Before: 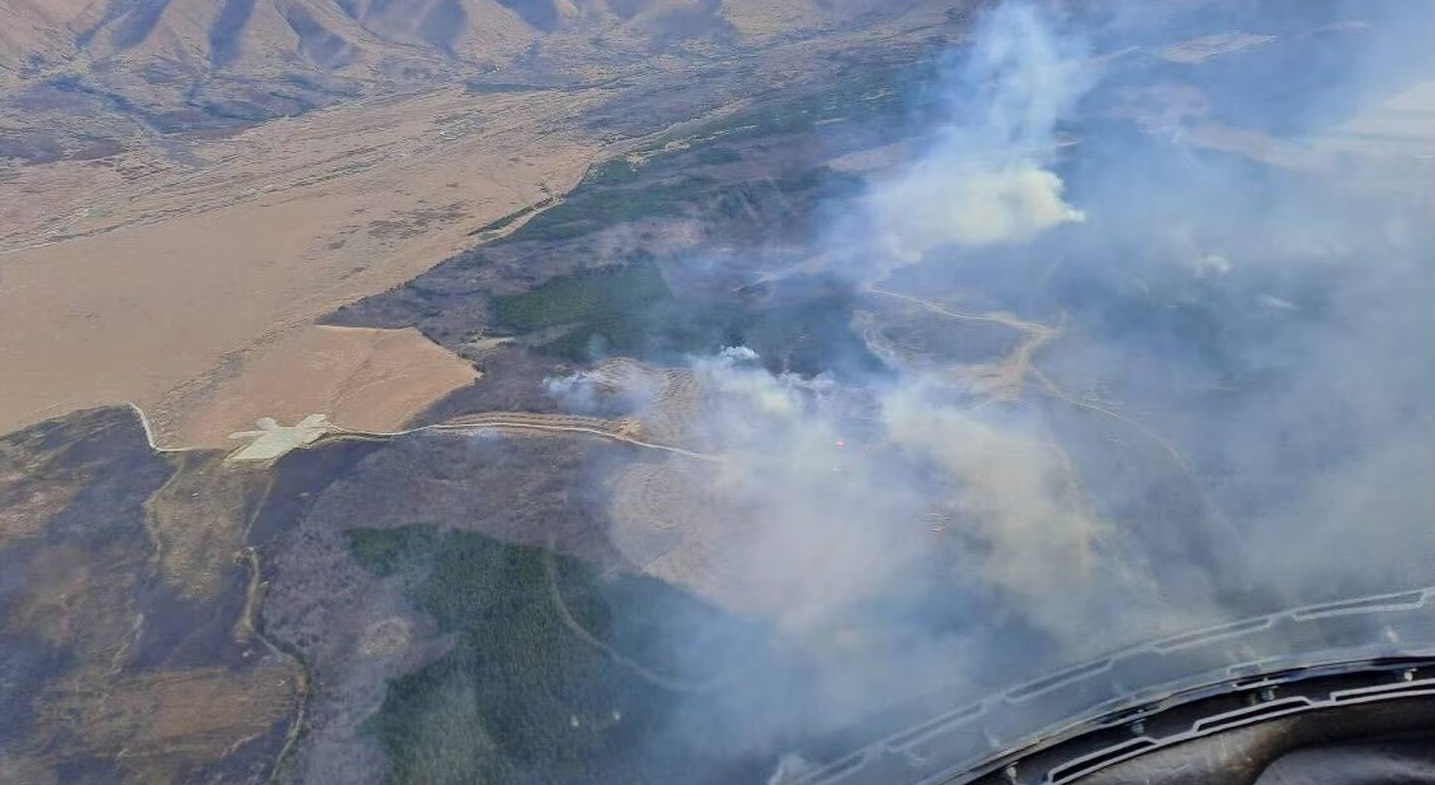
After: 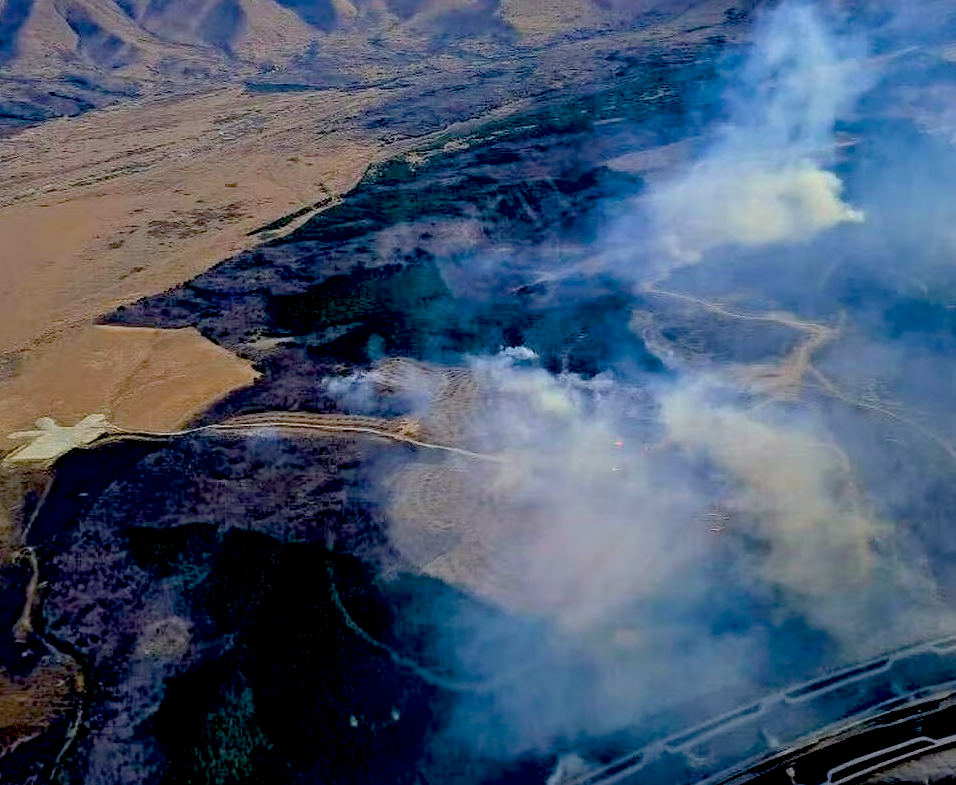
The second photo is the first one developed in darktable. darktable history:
exposure: black level correction 0.098, exposure -0.091 EV, compensate highlight preservation false
crop: left 15.406%, right 17.93%
color balance rgb: perceptual saturation grading › global saturation 25.374%, global vibrance 20%
haze removal: compatibility mode true, adaptive false
color correction: highlights b* 0.033, saturation 0.809
